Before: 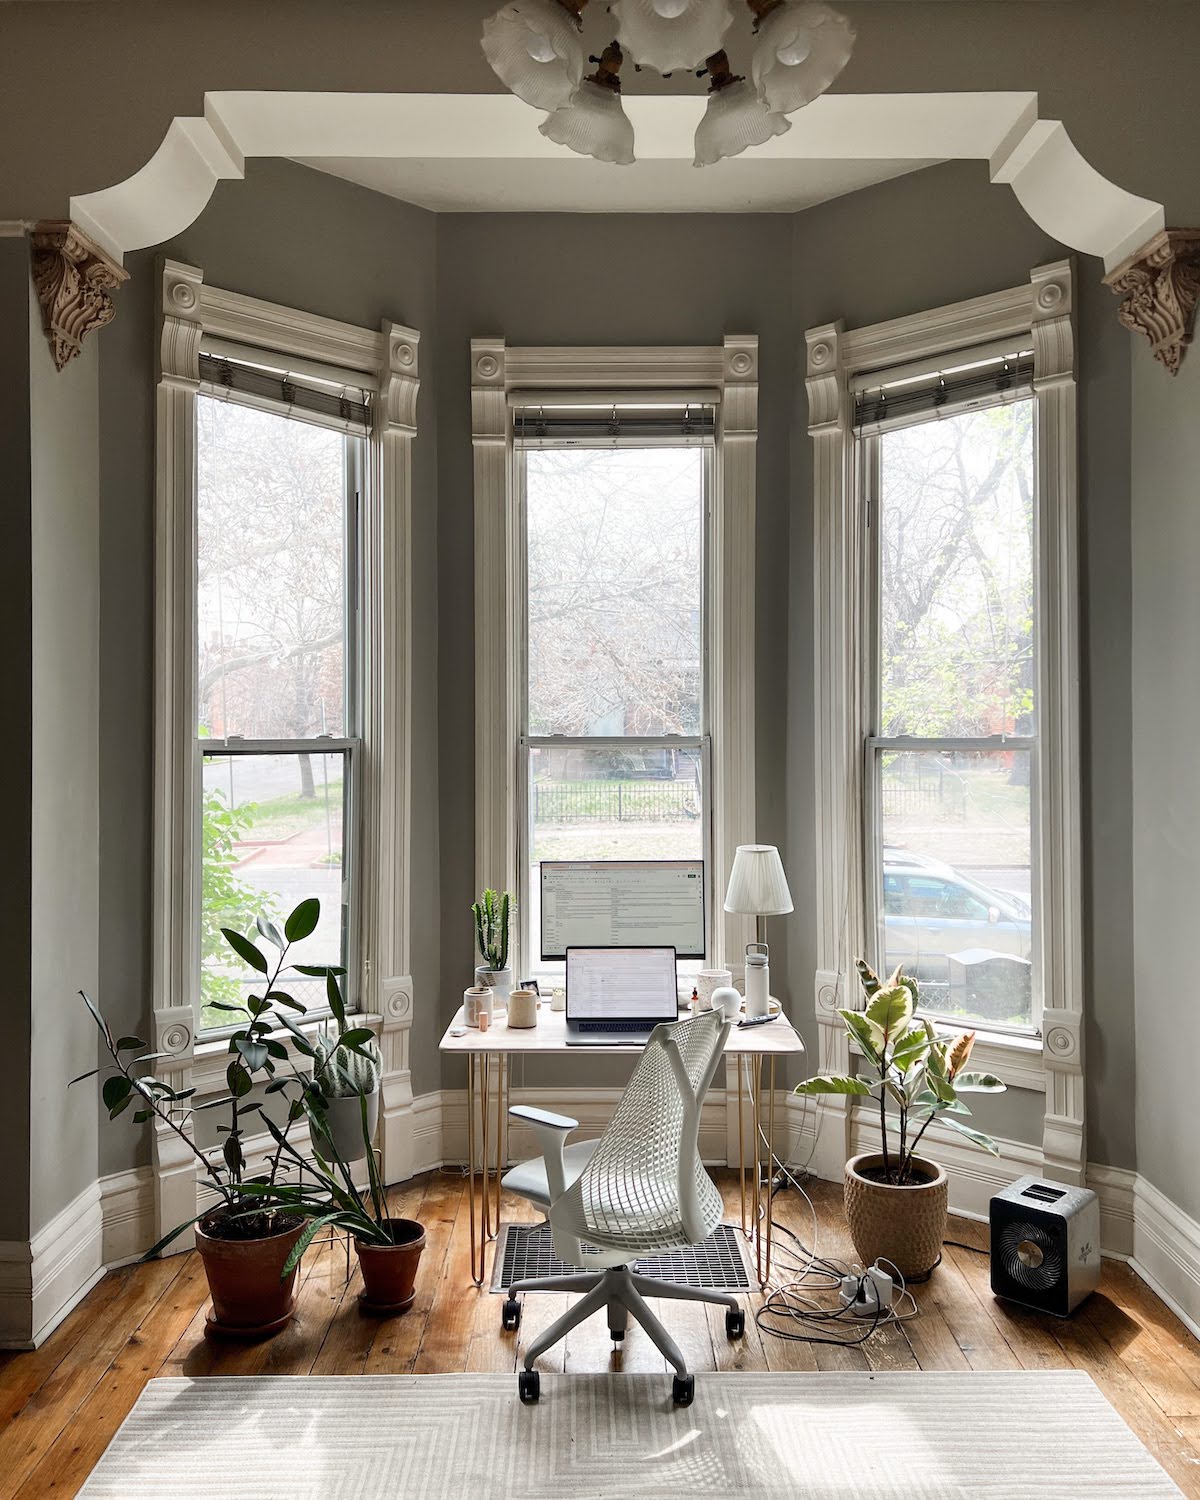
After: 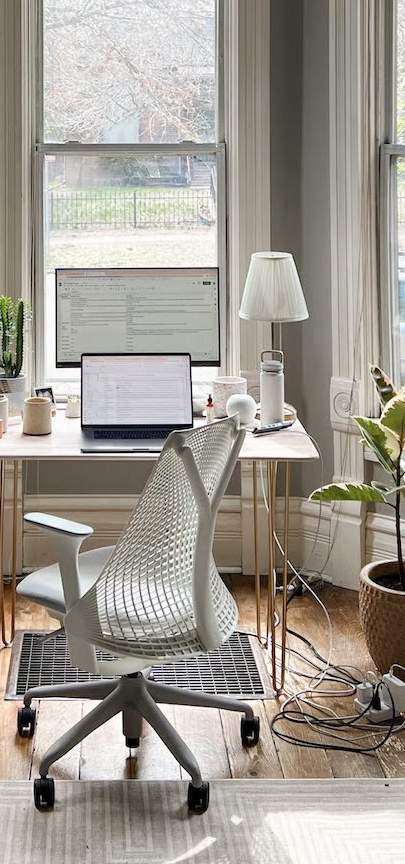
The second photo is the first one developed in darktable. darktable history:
crop: left 40.489%, top 39.549%, right 25.723%, bottom 2.82%
